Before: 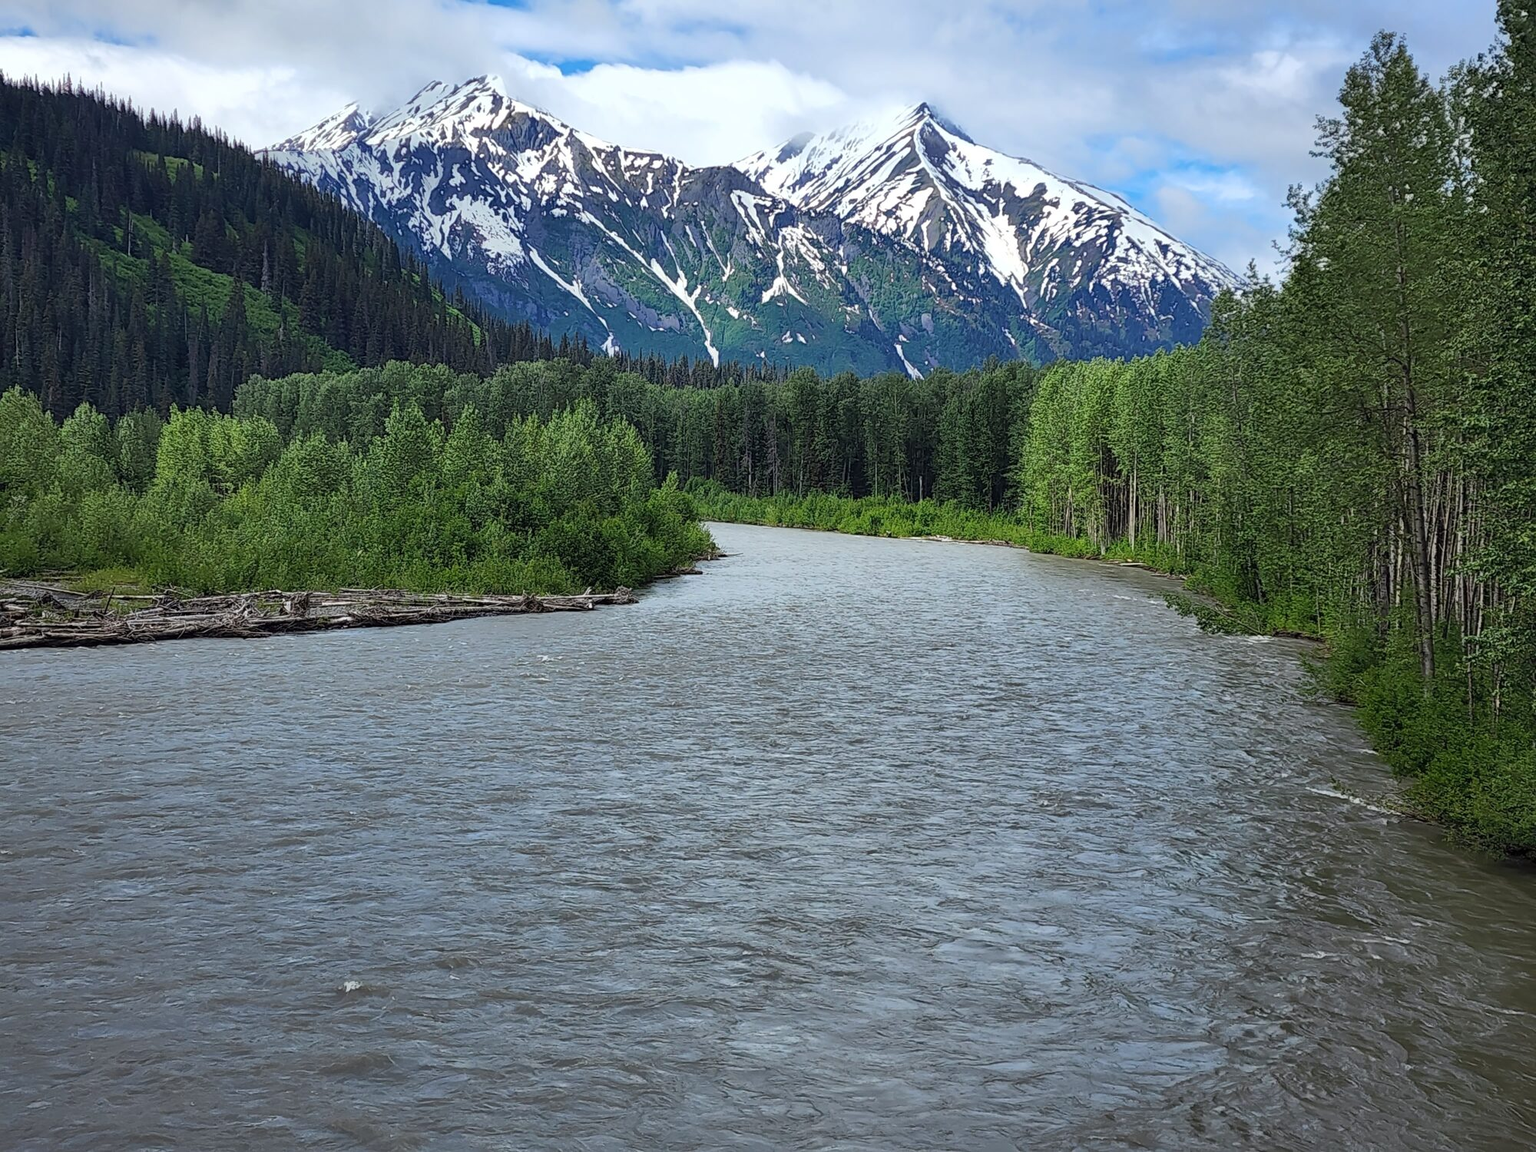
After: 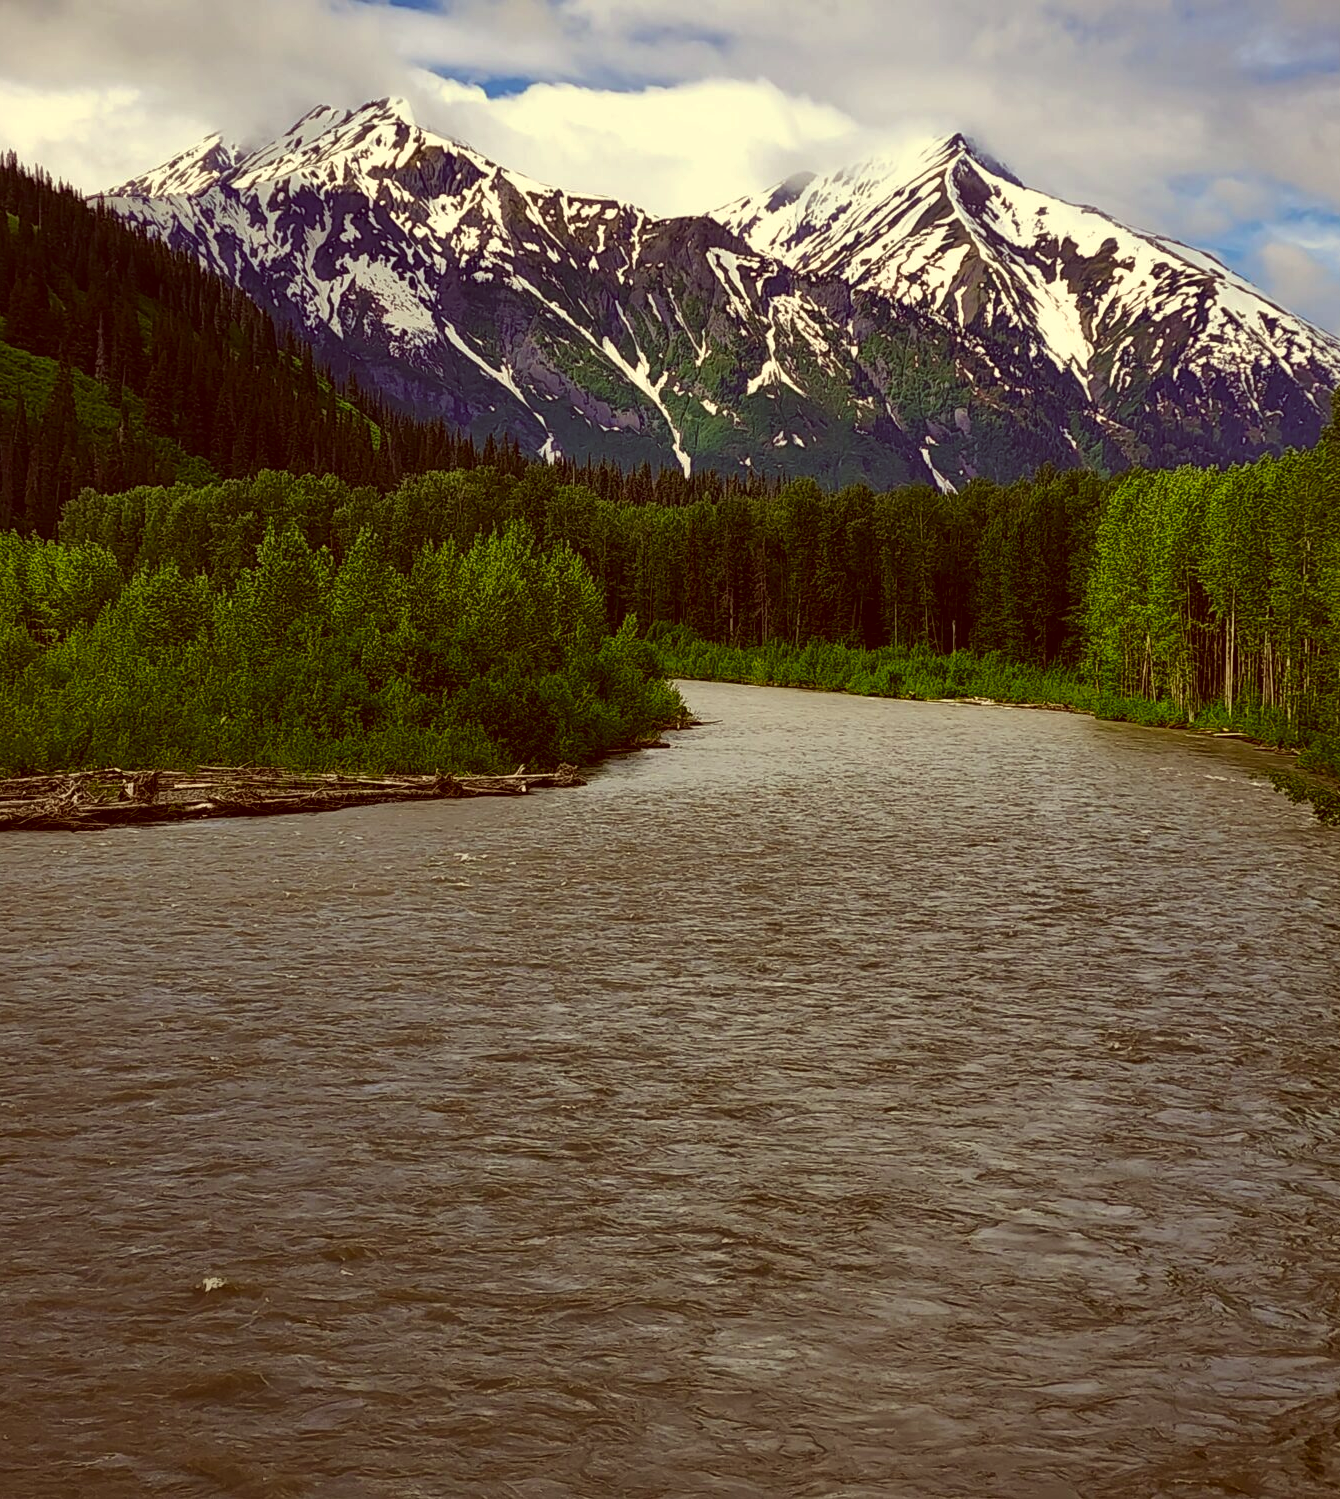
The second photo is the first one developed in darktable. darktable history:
crop and rotate: left 12.286%, right 20.696%
contrast brightness saturation: brightness -0.249, saturation 0.202
color correction: highlights a* 0.994, highlights b* 23.91, shadows a* 15.88, shadows b* 24.4
